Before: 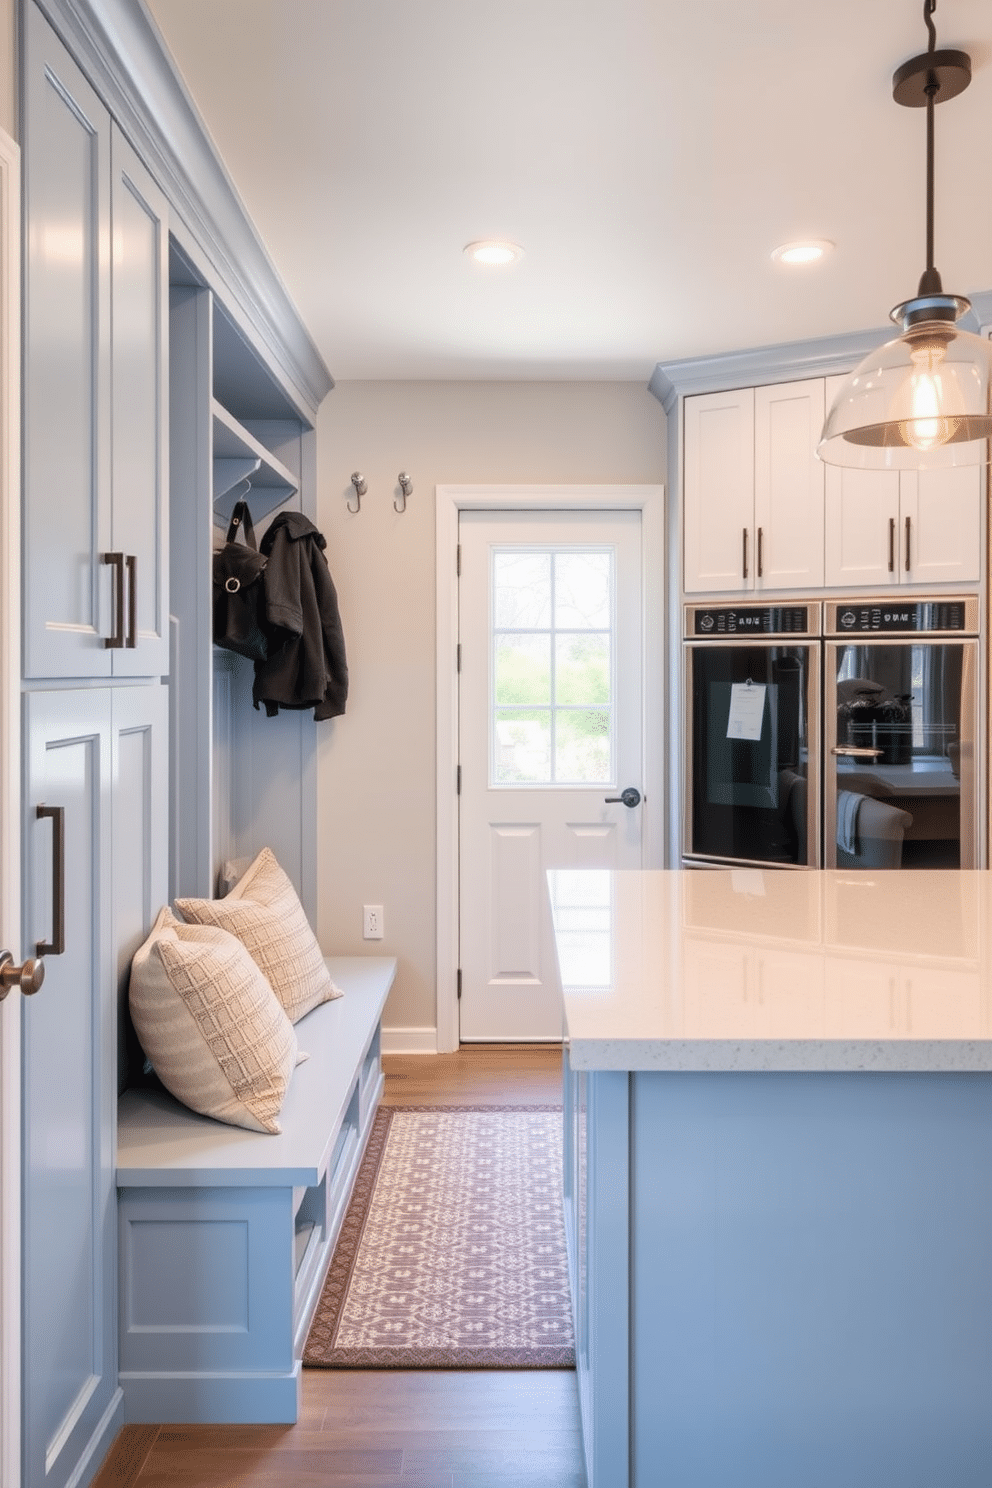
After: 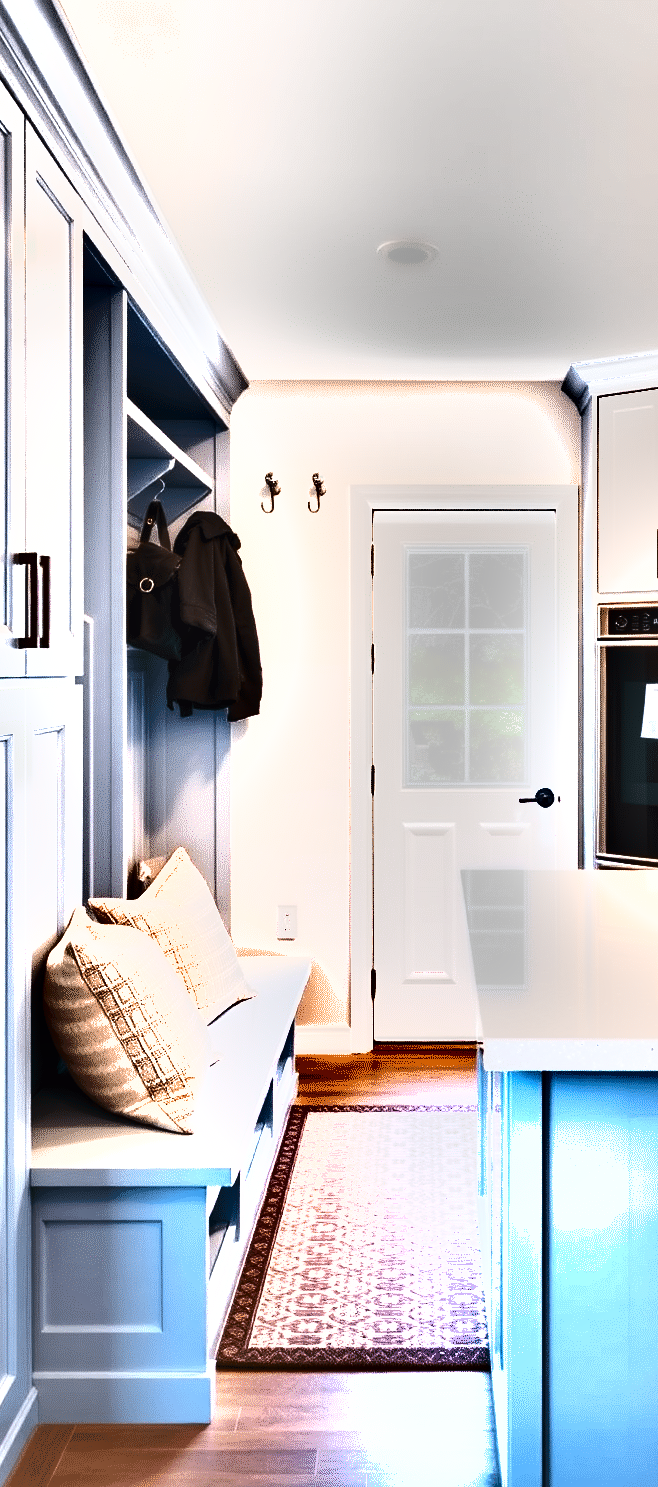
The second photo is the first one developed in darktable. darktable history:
exposure: black level correction 0, exposure 1.377 EV, compensate exposure bias true, compensate highlight preservation false
shadows and highlights: radius 106.07, shadows 45.69, highlights -67.65, highlights color adjustment 45.49%, low approximation 0.01, soften with gaussian
crop and rotate: left 8.722%, right 24.875%
